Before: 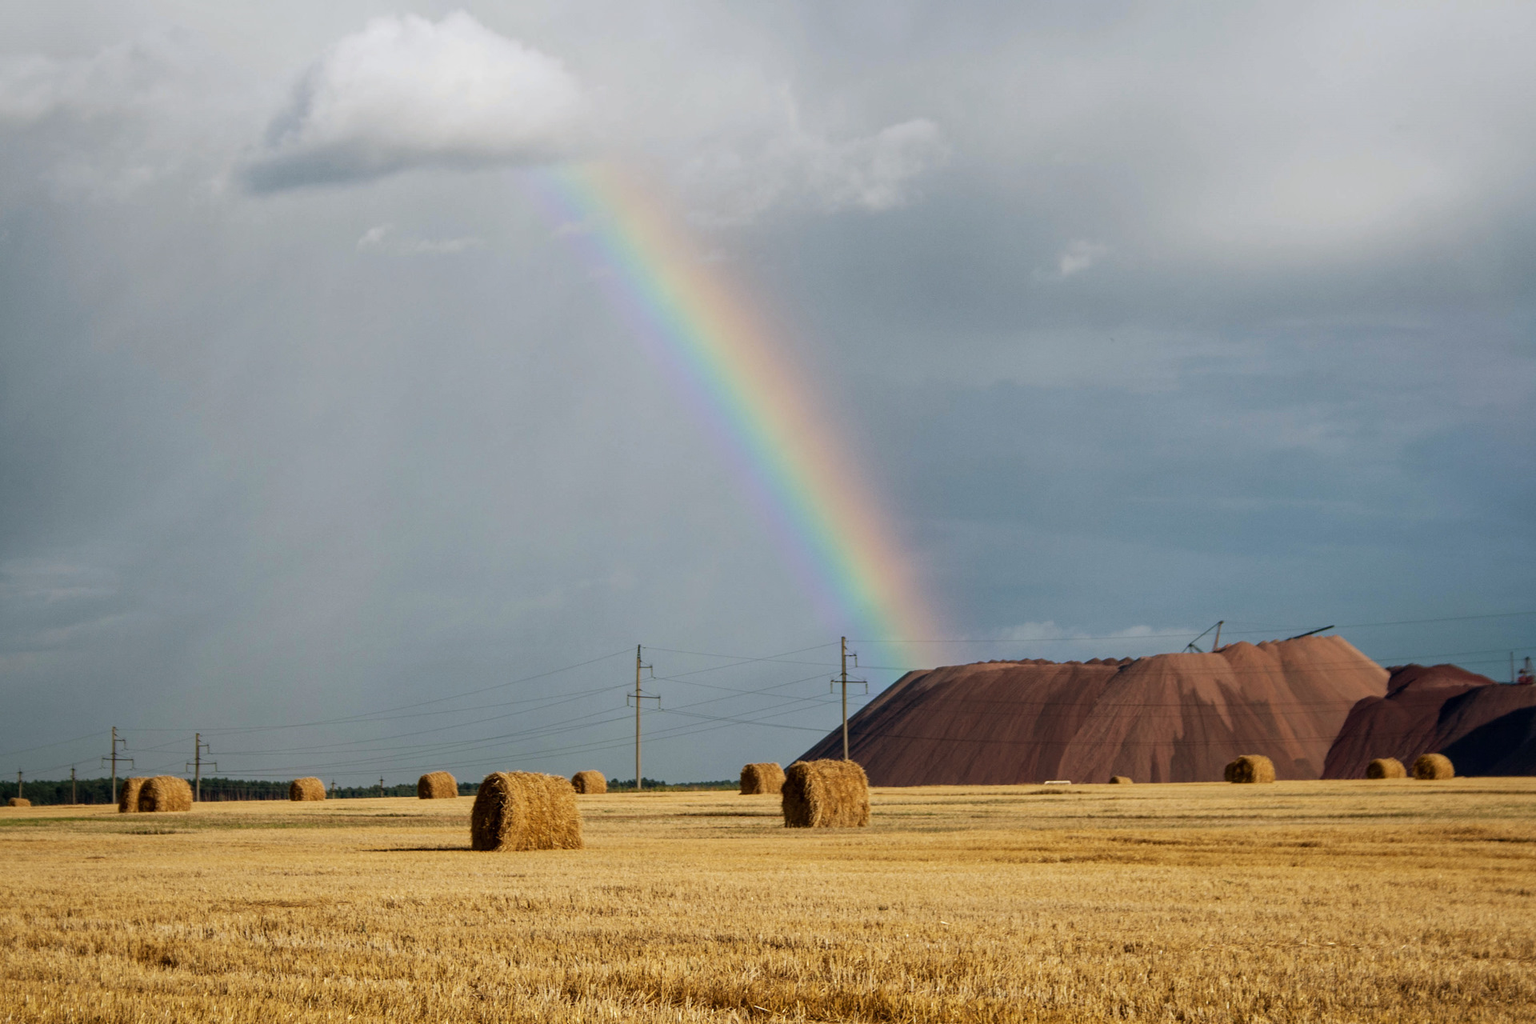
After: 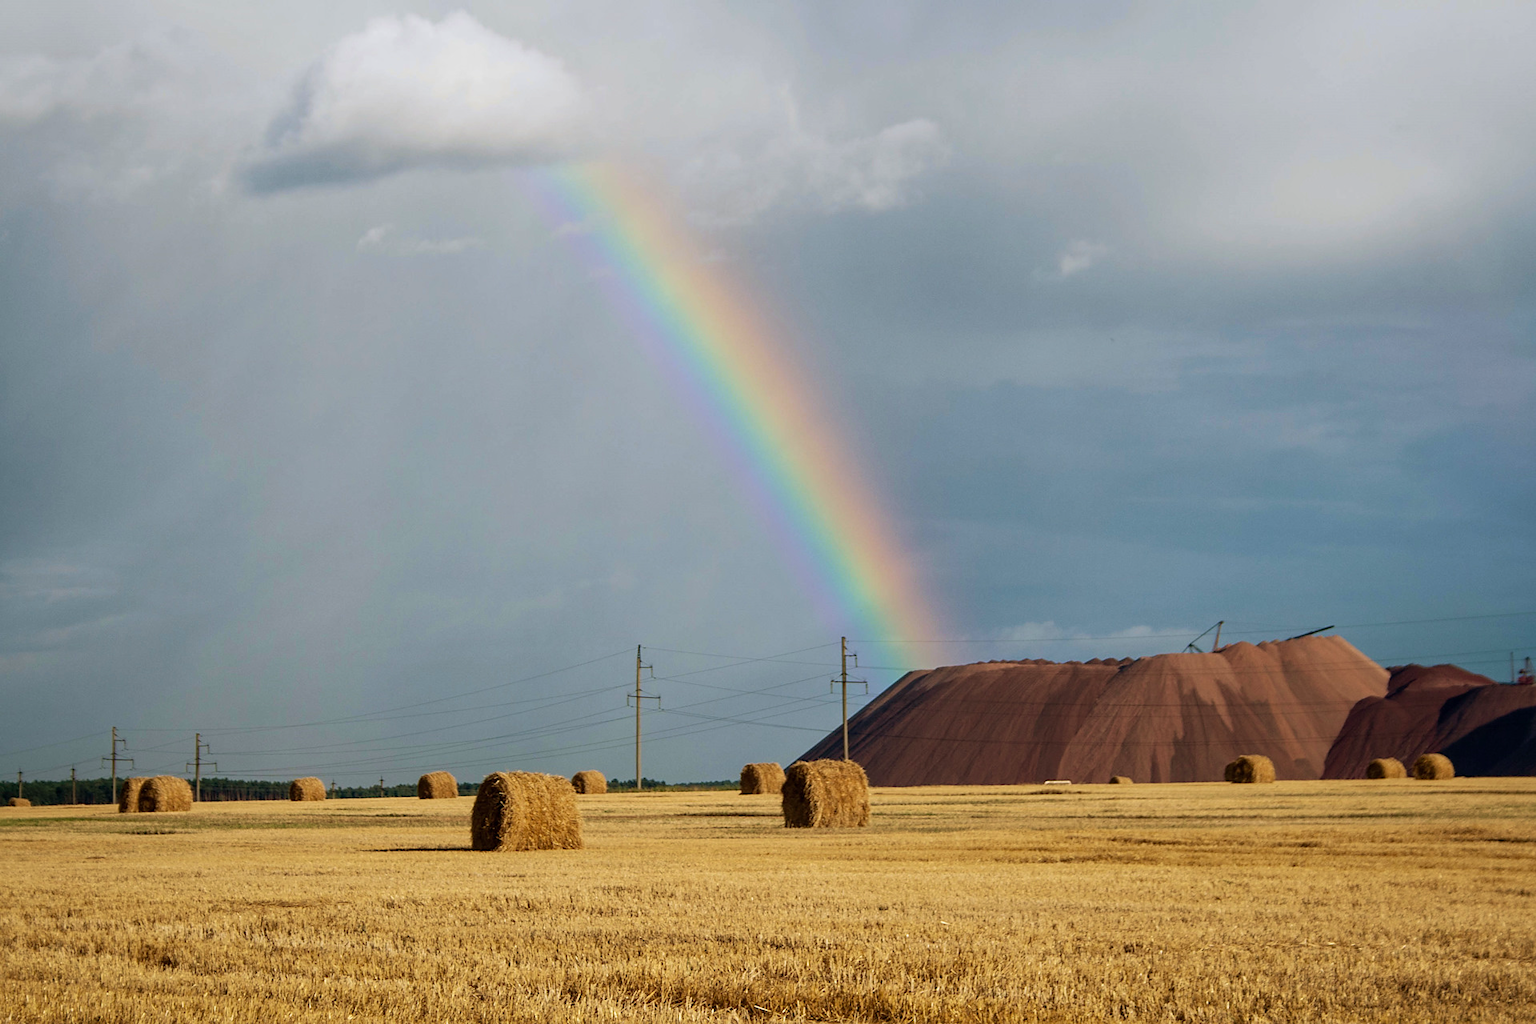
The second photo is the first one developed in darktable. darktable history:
sharpen: radius 1.472, amount 0.39, threshold 1.513
velvia: on, module defaults
